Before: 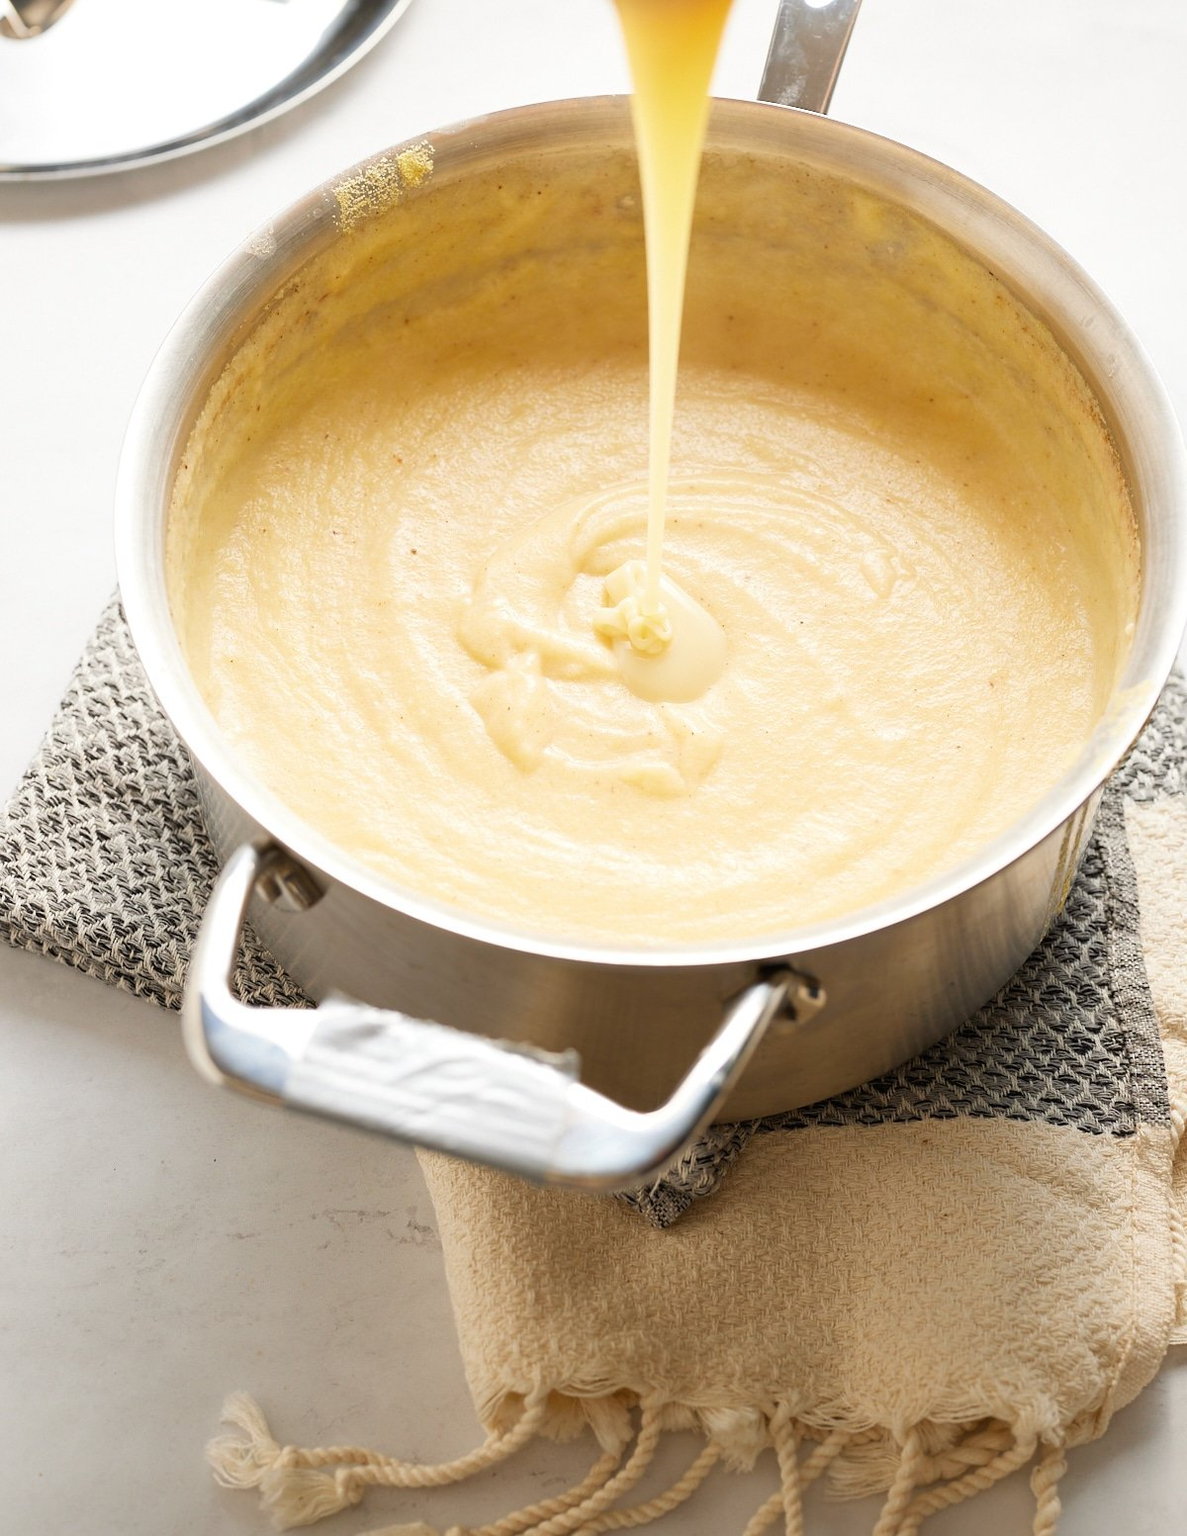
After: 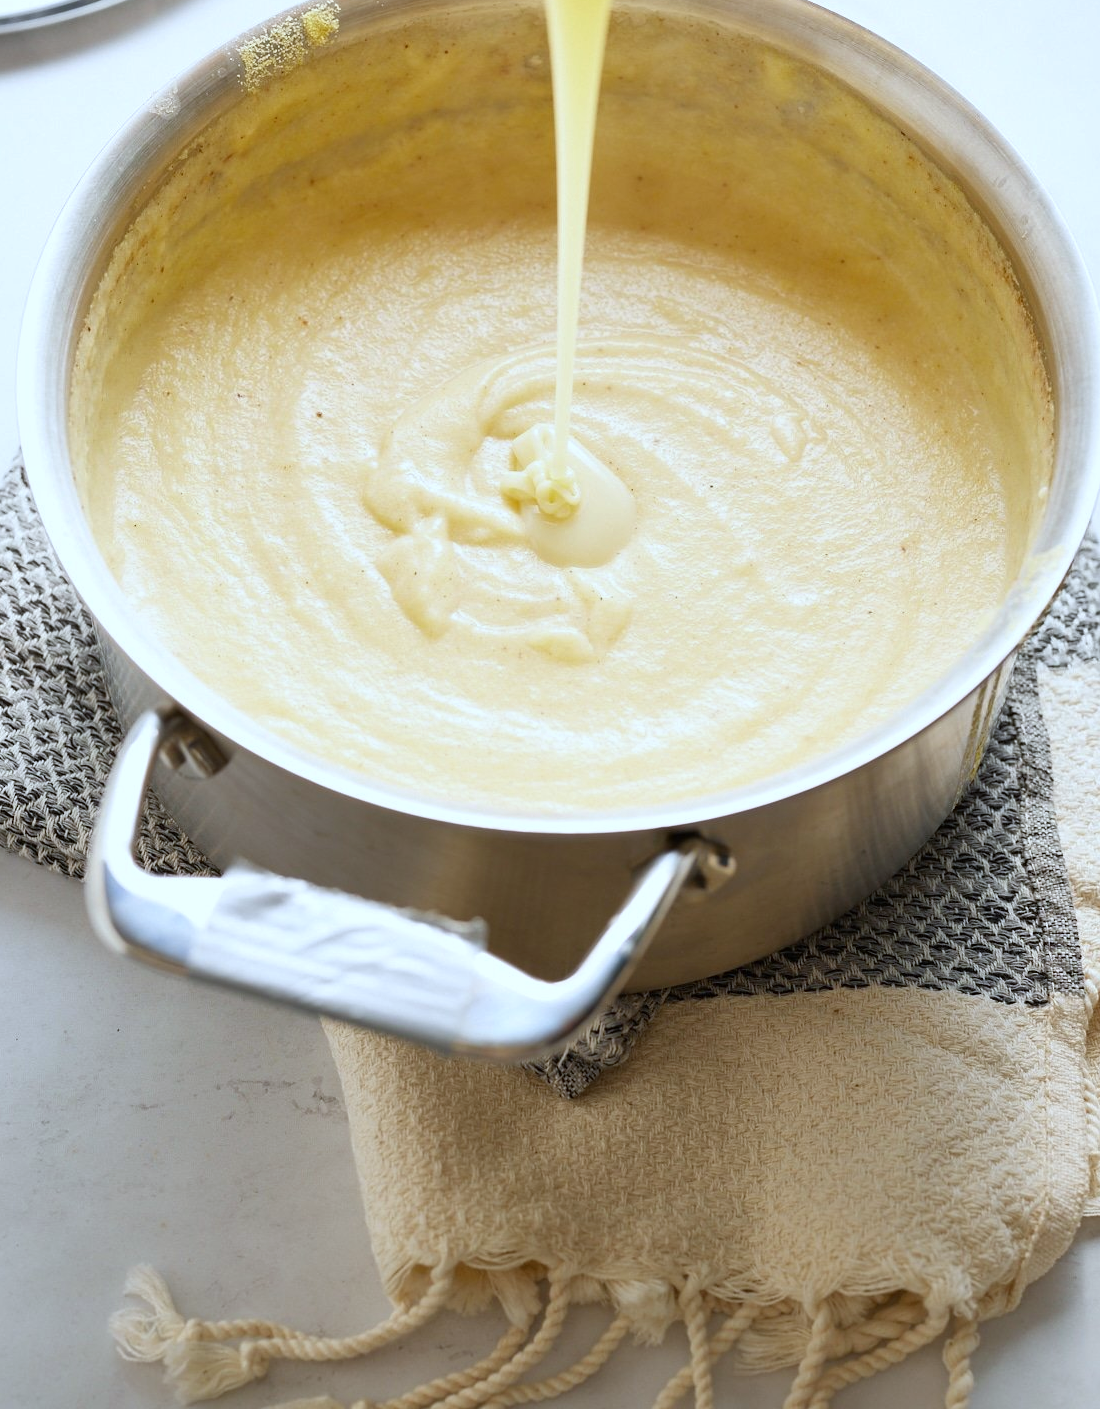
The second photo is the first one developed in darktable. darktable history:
shadows and highlights: shadows 32, highlights -32, soften with gaussian
crop and rotate: left 8.262%, top 9.226%
white balance: red 0.924, blue 1.095
